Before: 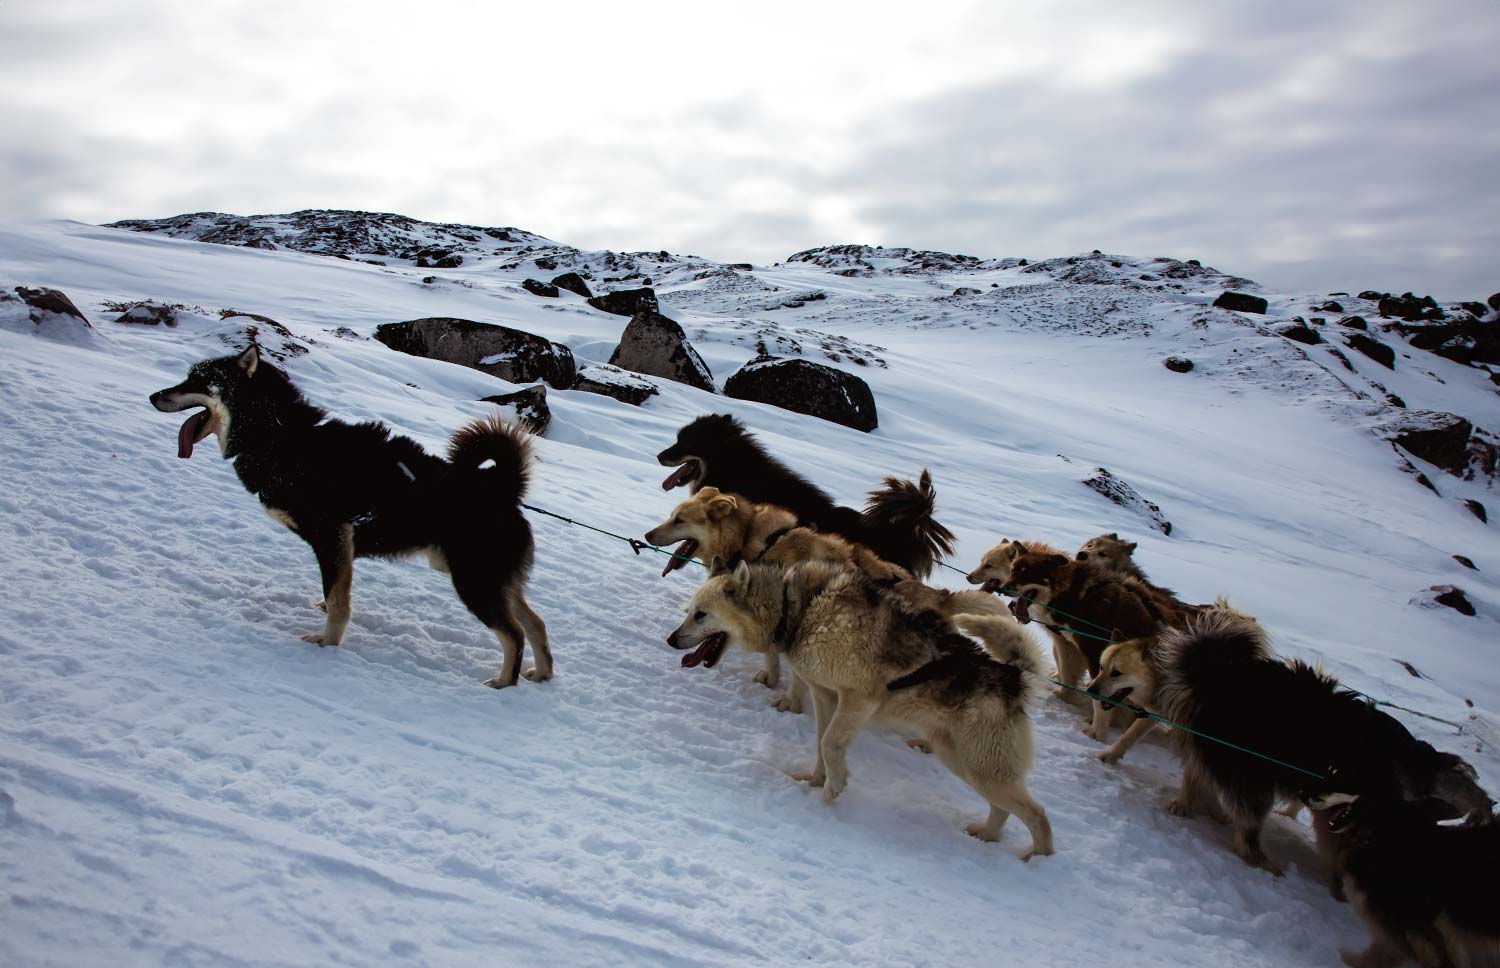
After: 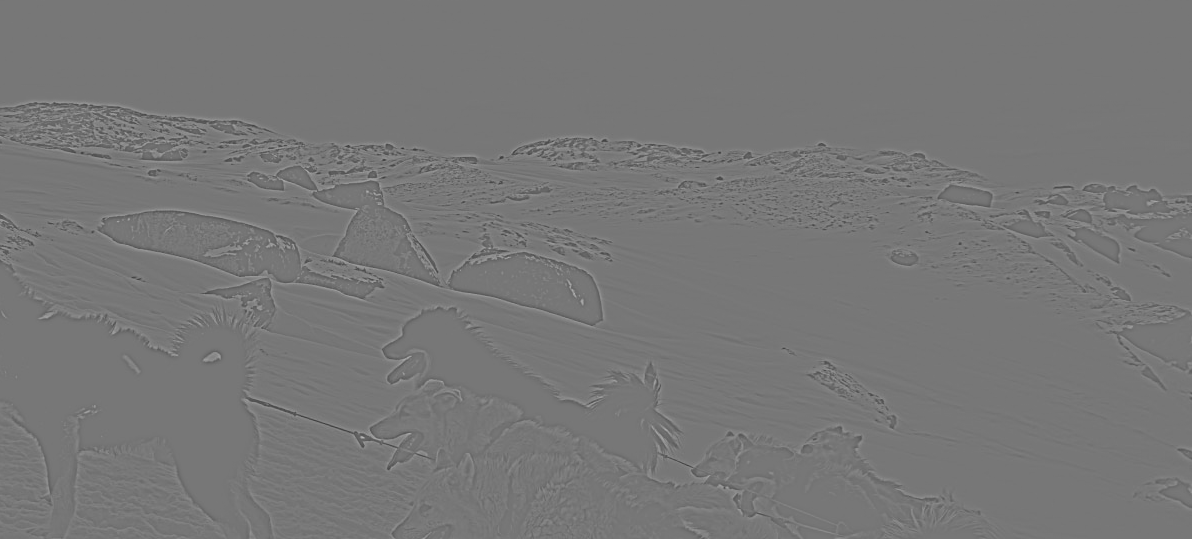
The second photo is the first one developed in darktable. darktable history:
highpass: sharpness 9.84%, contrast boost 9.94%
white balance: red 0.983, blue 1.036
crop: left 18.38%, top 11.092%, right 2.134%, bottom 33.217%
